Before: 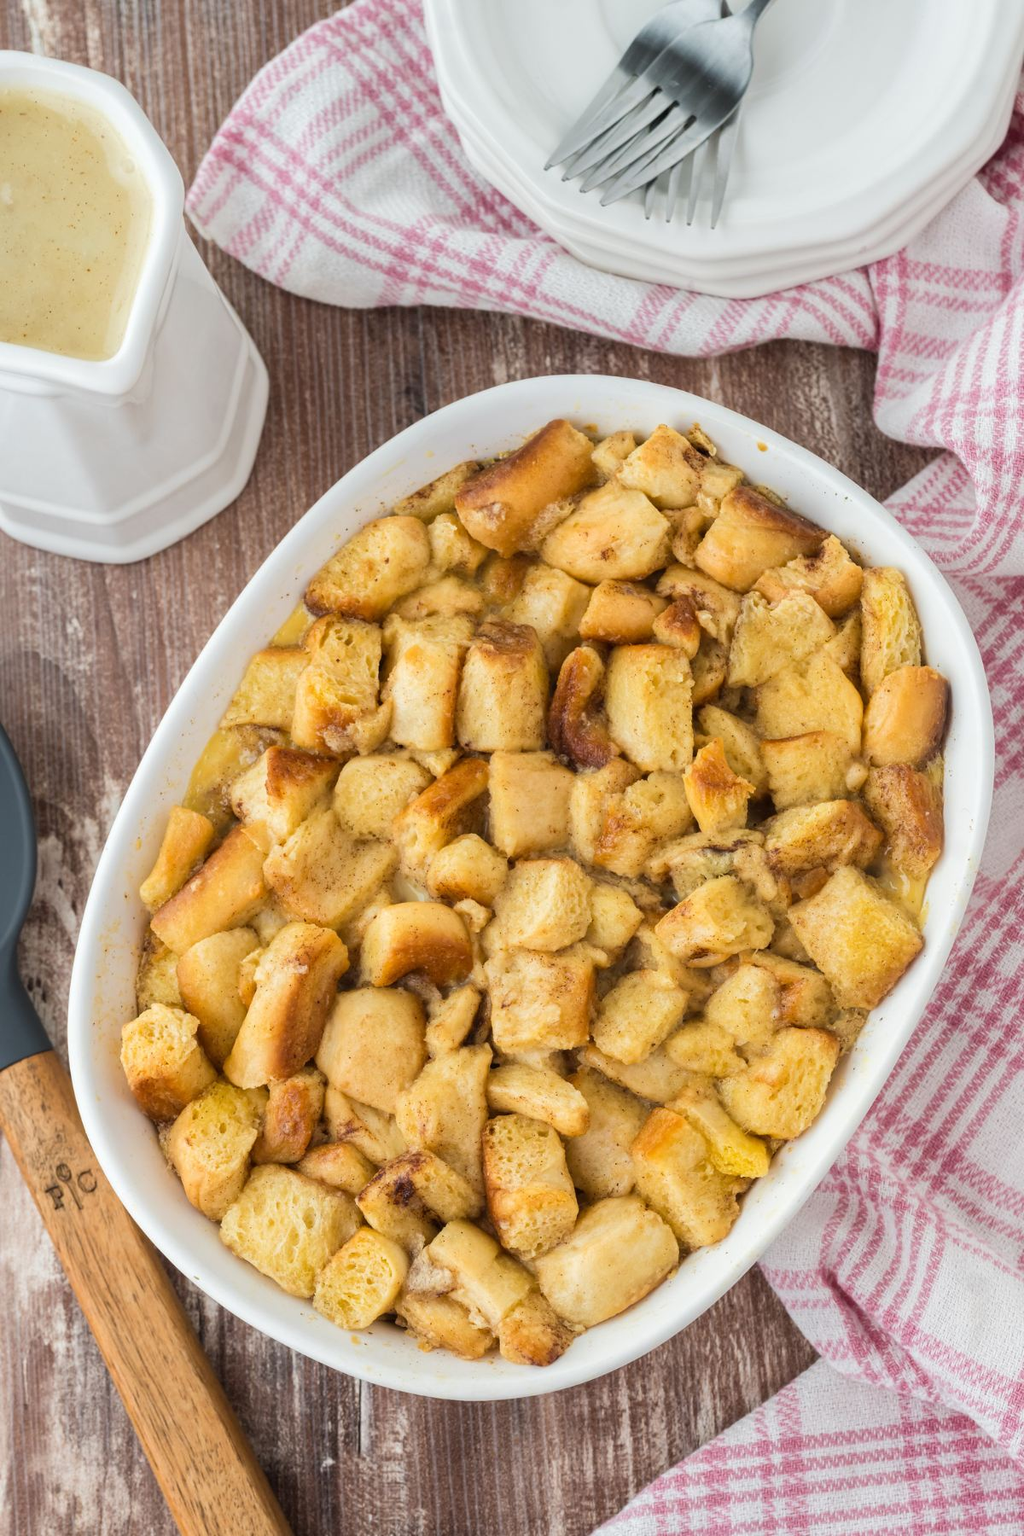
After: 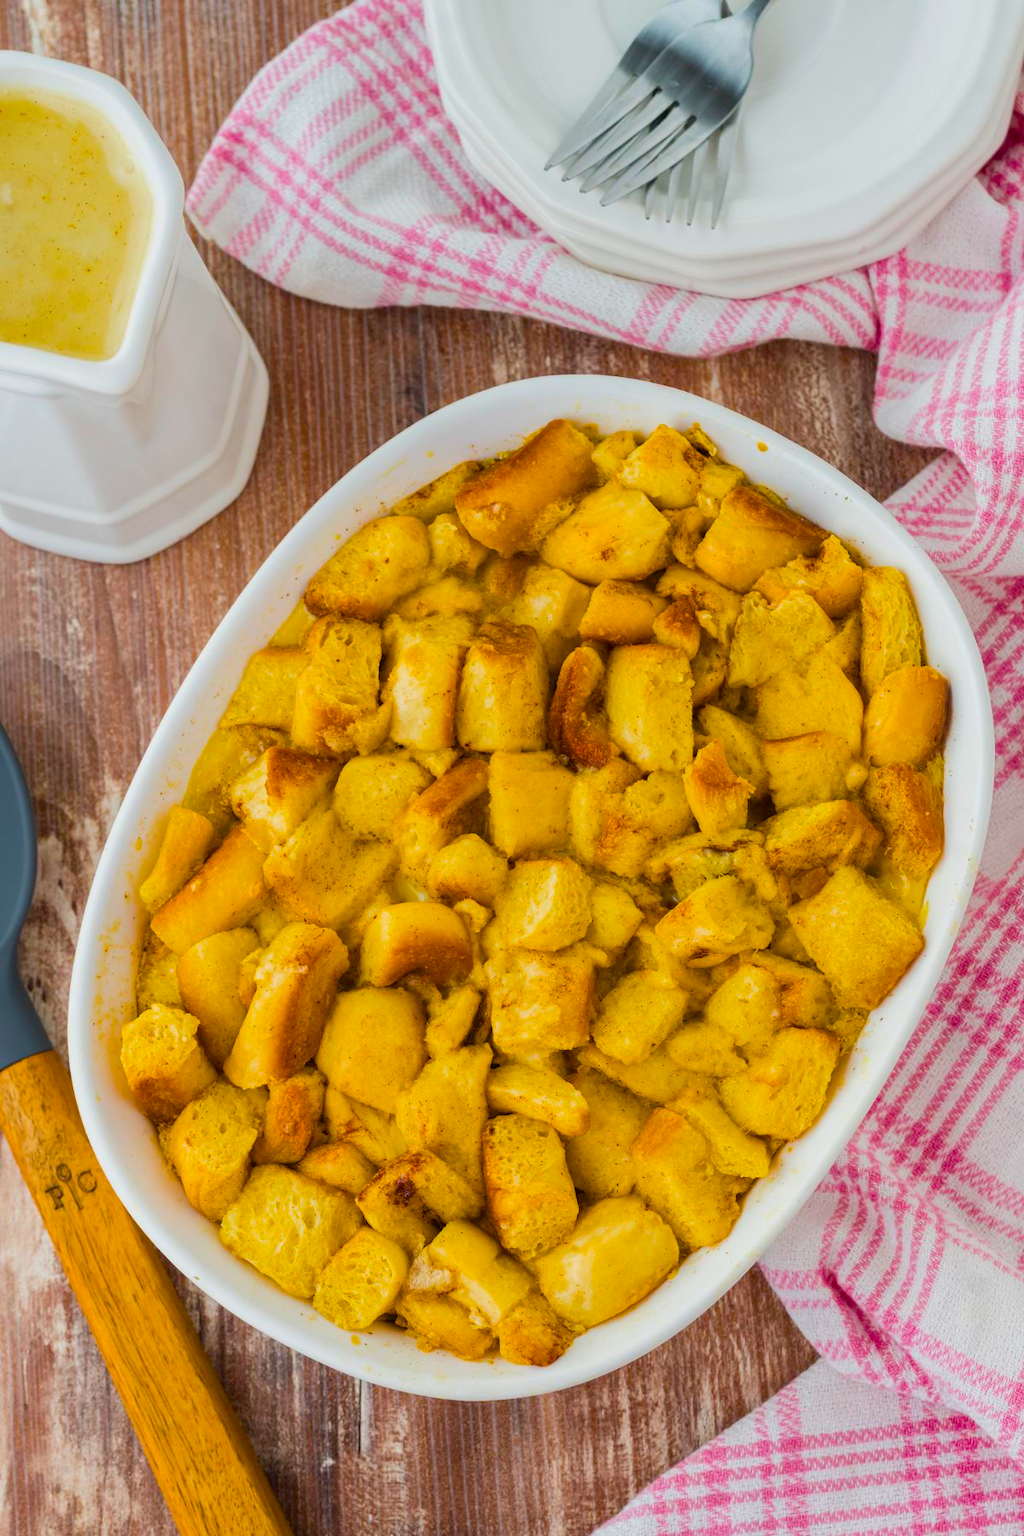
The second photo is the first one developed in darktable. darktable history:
color balance rgb: perceptual saturation grading › global saturation 99.48%, contrast -10.288%
